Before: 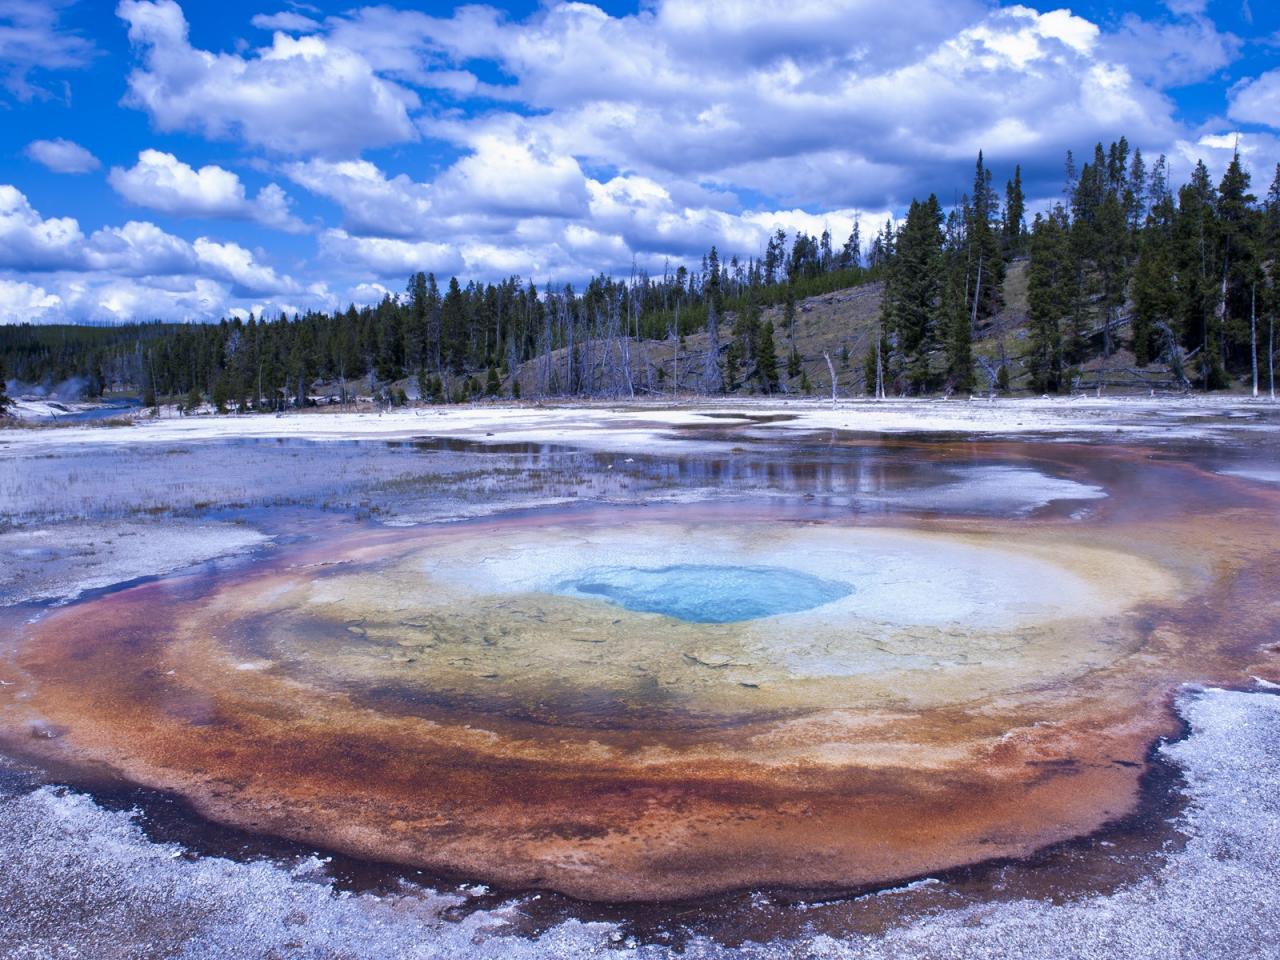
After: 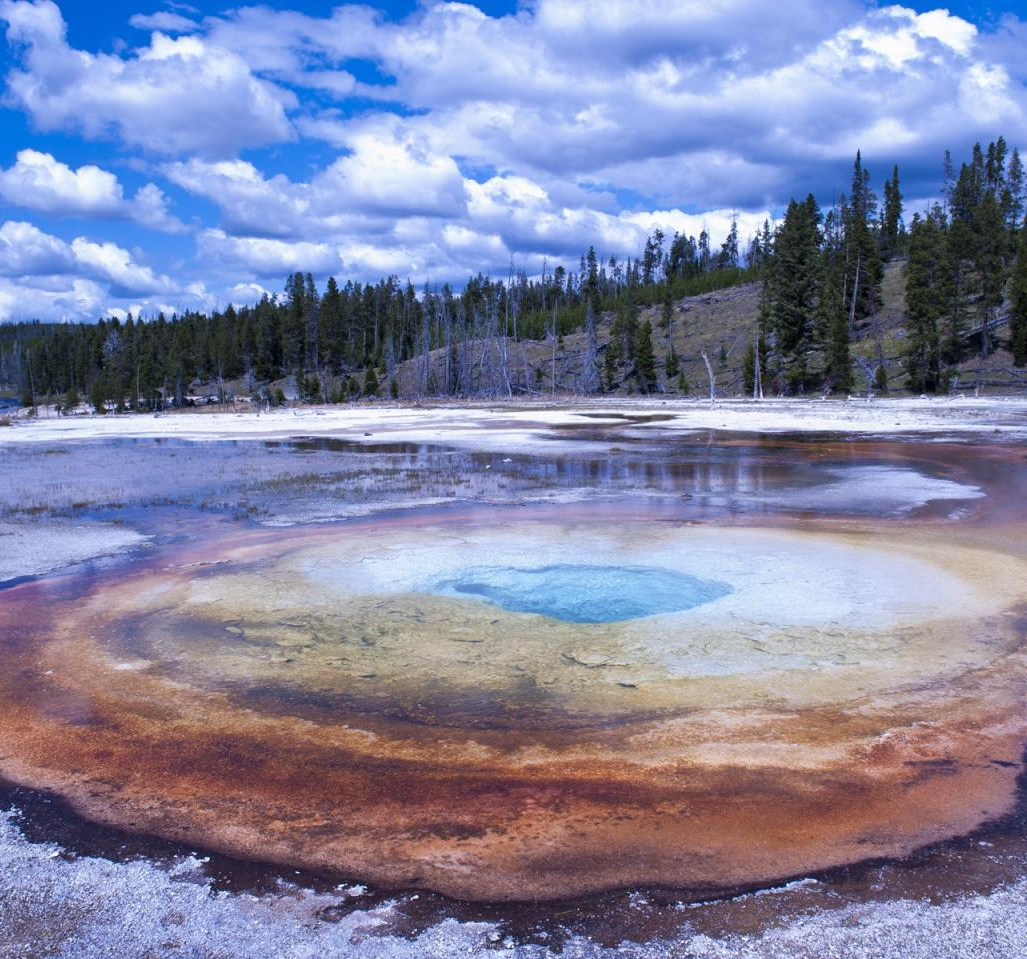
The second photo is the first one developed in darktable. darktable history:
crop and rotate: left 9.533%, right 10.157%
